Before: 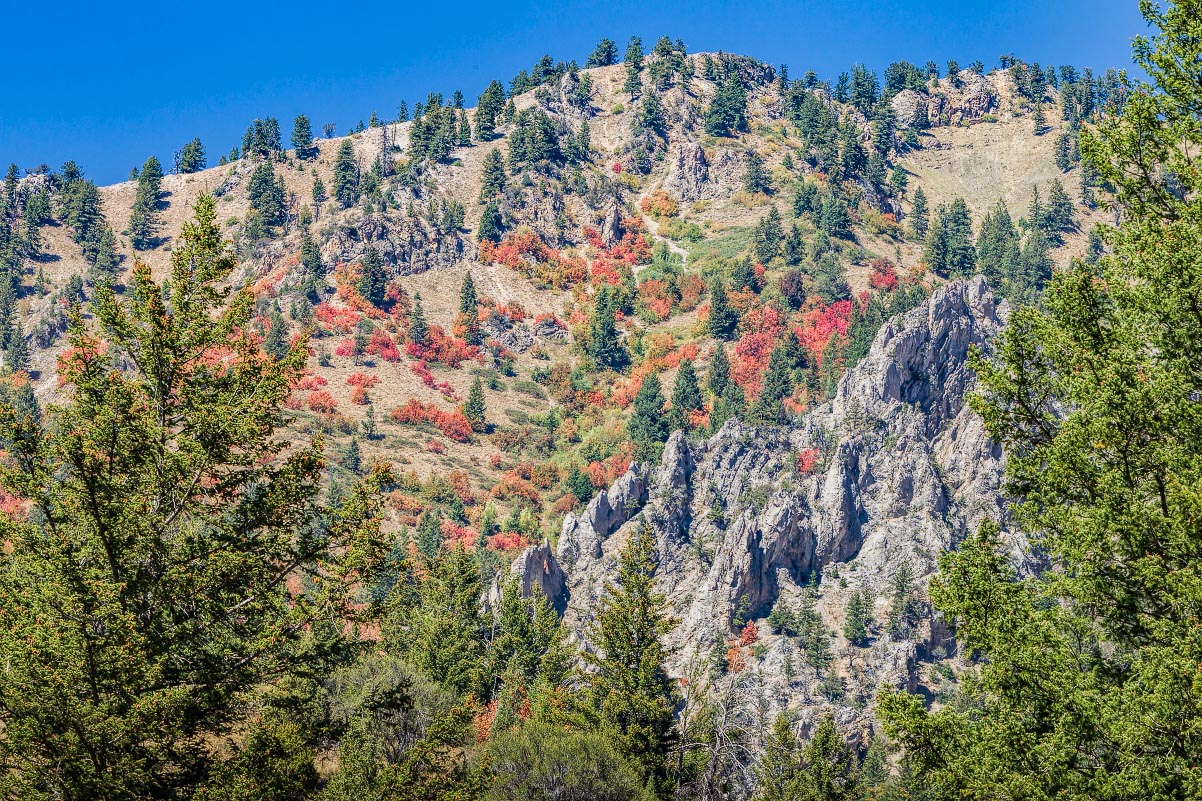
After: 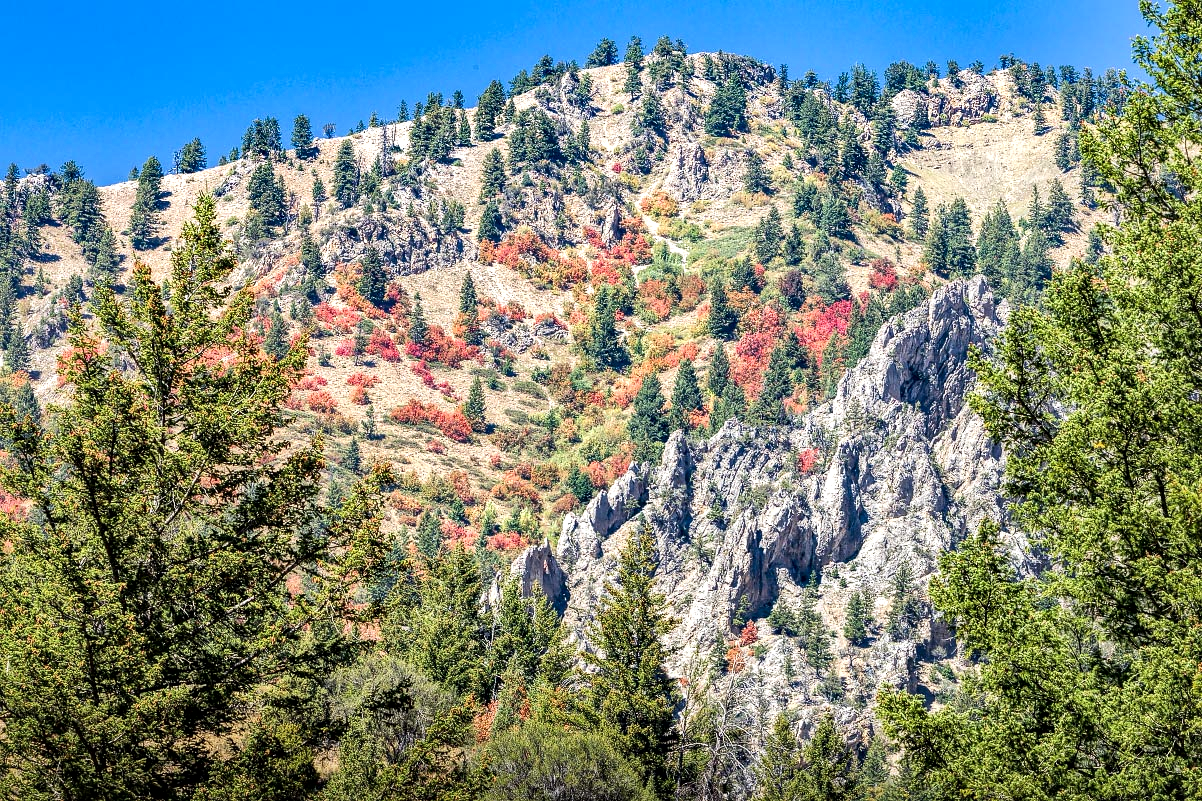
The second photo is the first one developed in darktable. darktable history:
tone equalizer: -8 EV -0.424 EV, -7 EV -0.356 EV, -6 EV -0.362 EV, -5 EV -0.248 EV, -3 EV 0.239 EV, -2 EV 0.344 EV, -1 EV 0.396 EV, +0 EV 0.404 EV
local contrast: mode bilateral grid, contrast 24, coarseness 60, detail 150%, midtone range 0.2
